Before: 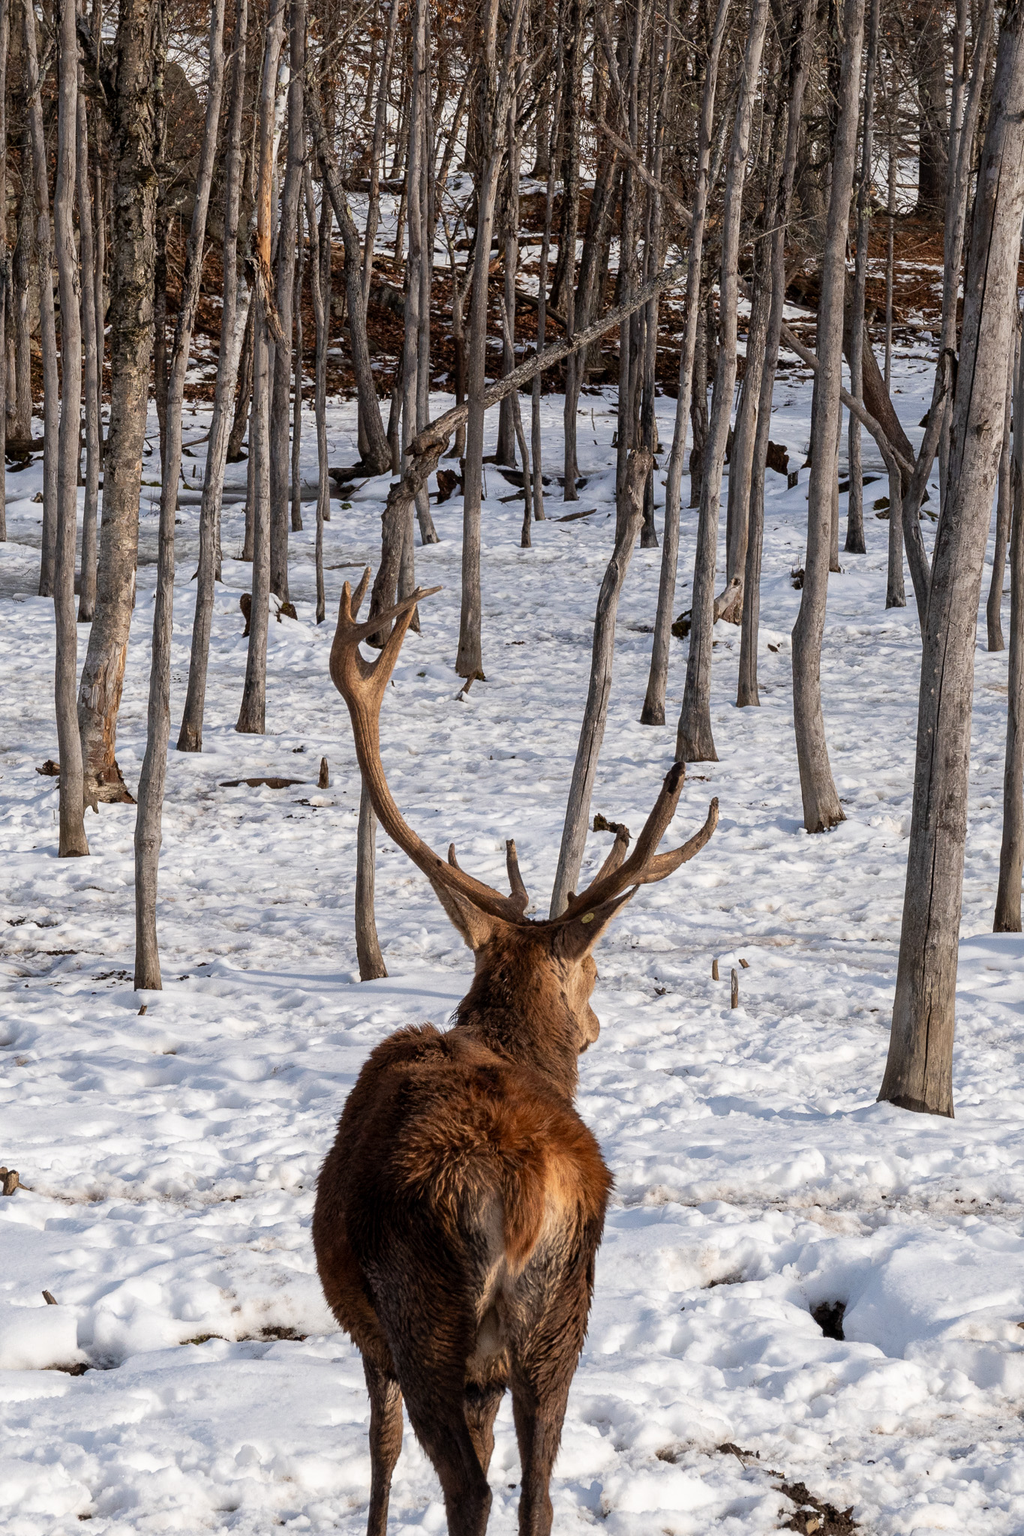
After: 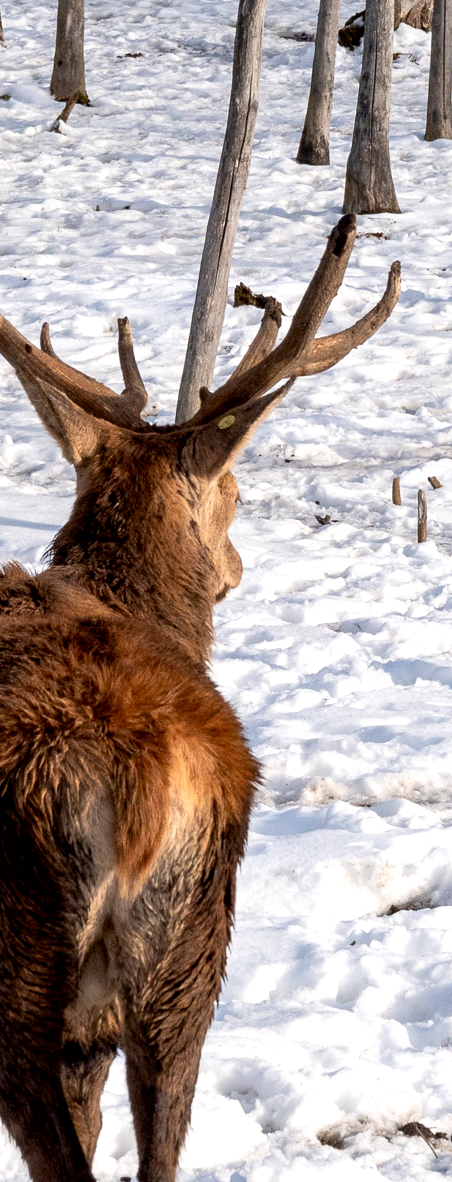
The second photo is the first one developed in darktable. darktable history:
crop: left 40.878%, top 39.176%, right 25.993%, bottom 3.081%
exposure: black level correction 0.005, exposure 0.417 EV, compensate highlight preservation false
